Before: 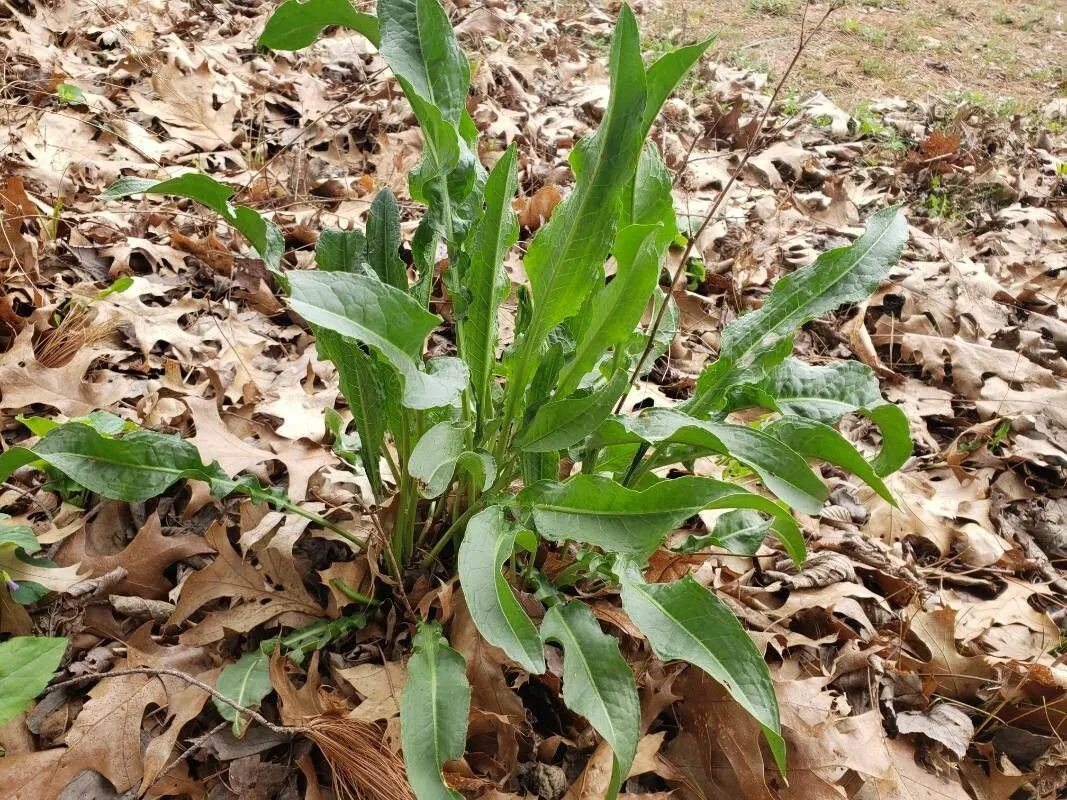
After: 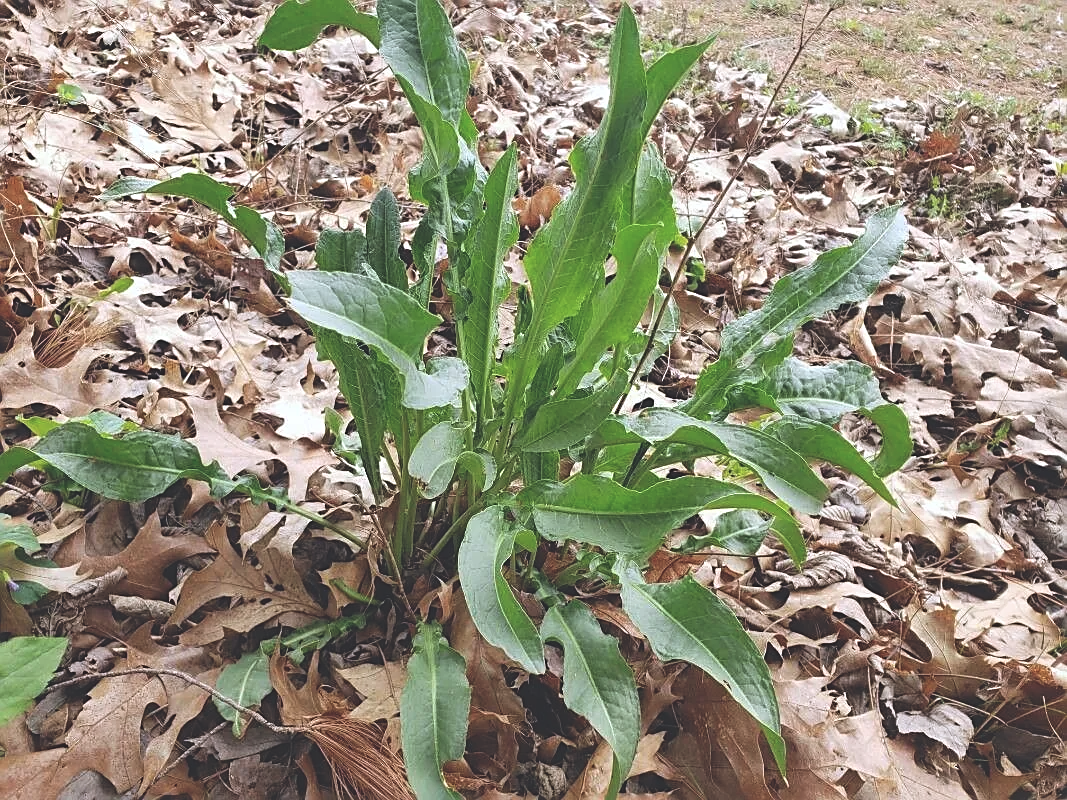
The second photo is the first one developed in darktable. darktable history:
exposure: black level correction -0.028, compensate highlight preservation false
sharpen: amount 0.499
color calibration: gray › normalize channels true, illuminant as shot in camera, x 0.358, y 0.373, temperature 4628.91 K, gamut compression 0.026
